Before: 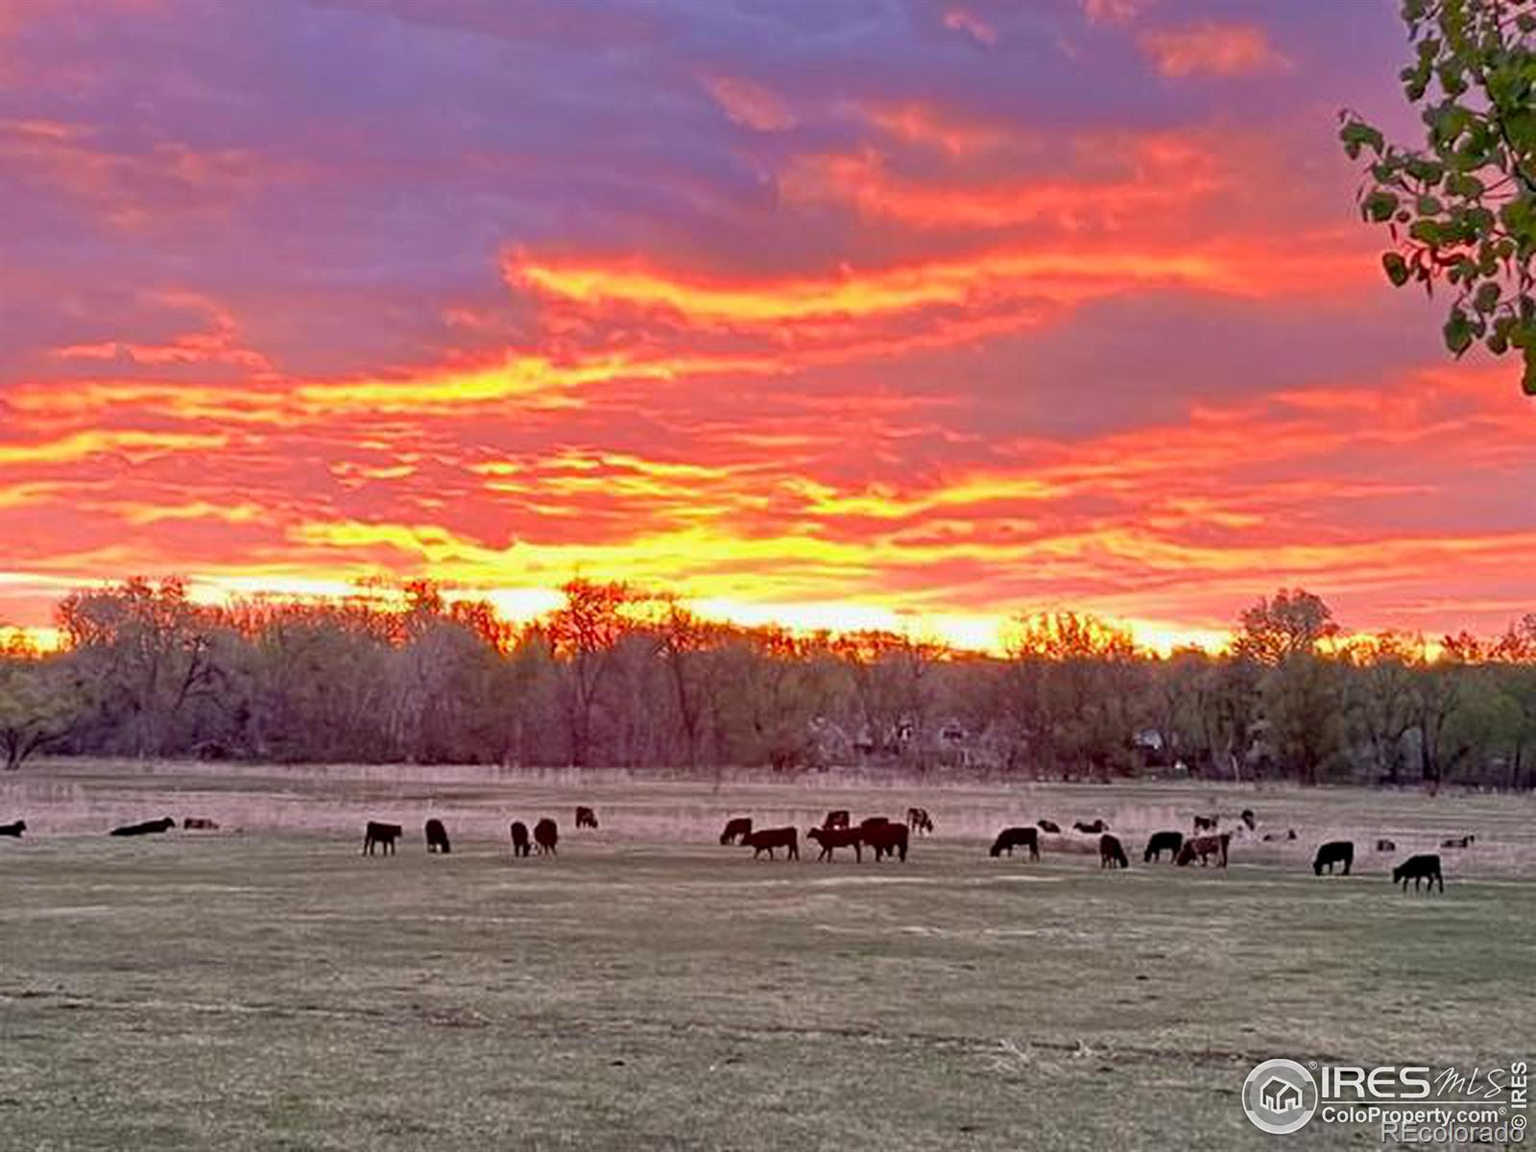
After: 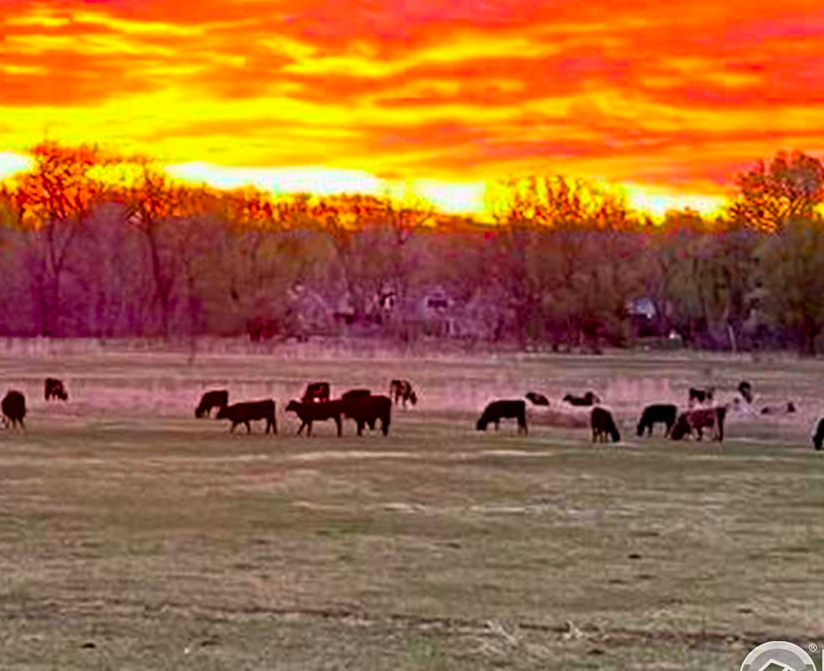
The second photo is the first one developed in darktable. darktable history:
crop: left 34.738%, top 38.549%, right 13.706%, bottom 5.481%
shadows and highlights: shadows -89.91, highlights 90.66, soften with gaussian
color balance rgb: linear chroma grading › global chroma 39.772%, perceptual saturation grading › global saturation 30.874%, global vibrance 20%
